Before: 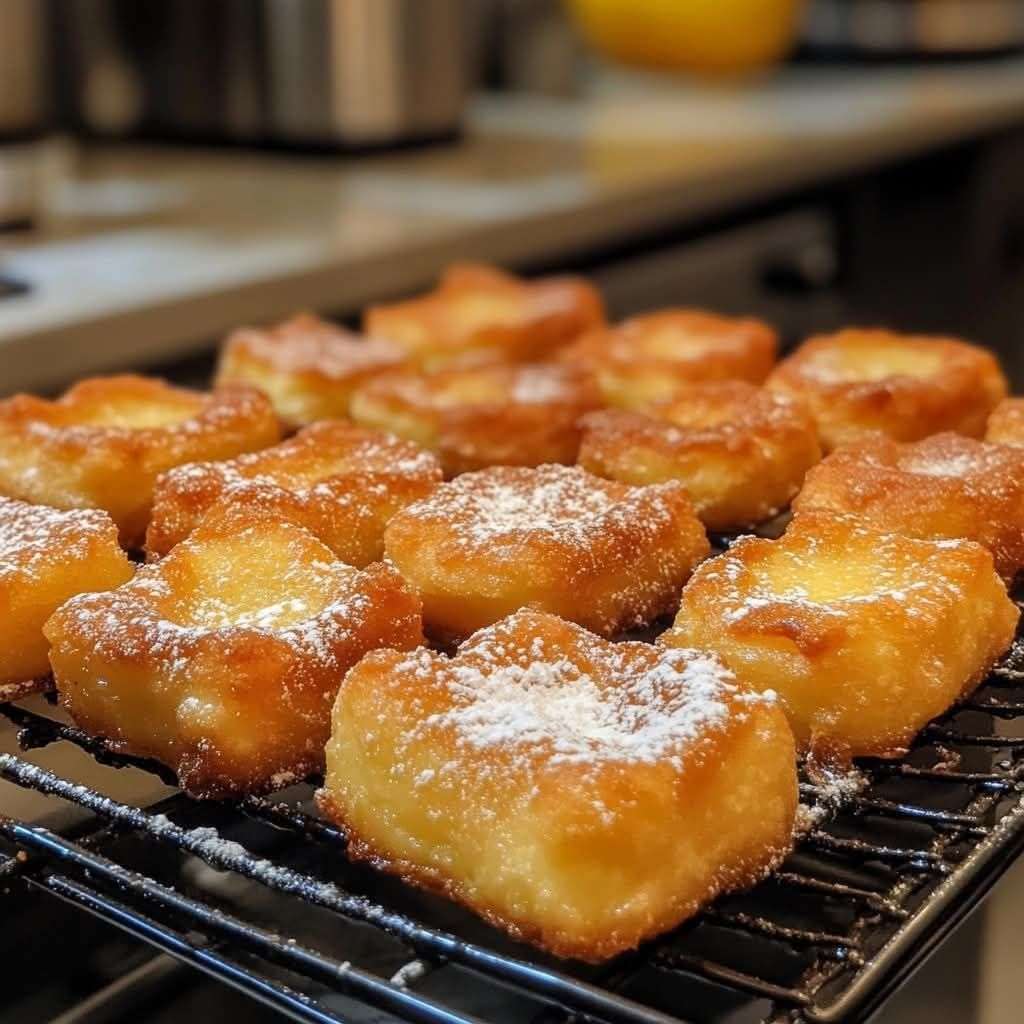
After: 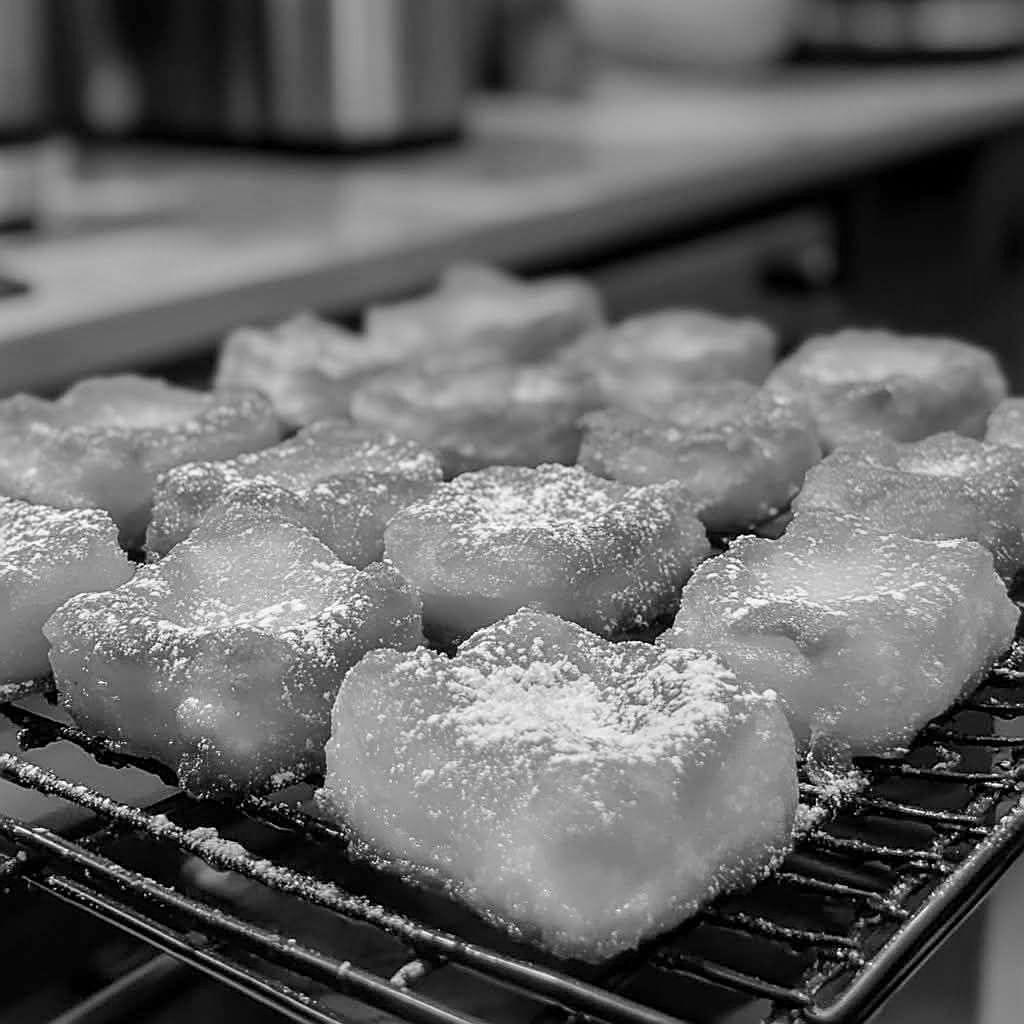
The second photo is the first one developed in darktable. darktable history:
sharpen: on, module defaults
color balance rgb: perceptual saturation grading › global saturation 25%, perceptual brilliance grading › mid-tones 10%, perceptual brilliance grading › shadows 15%, global vibrance 20%
monochrome: a 26.22, b 42.67, size 0.8
